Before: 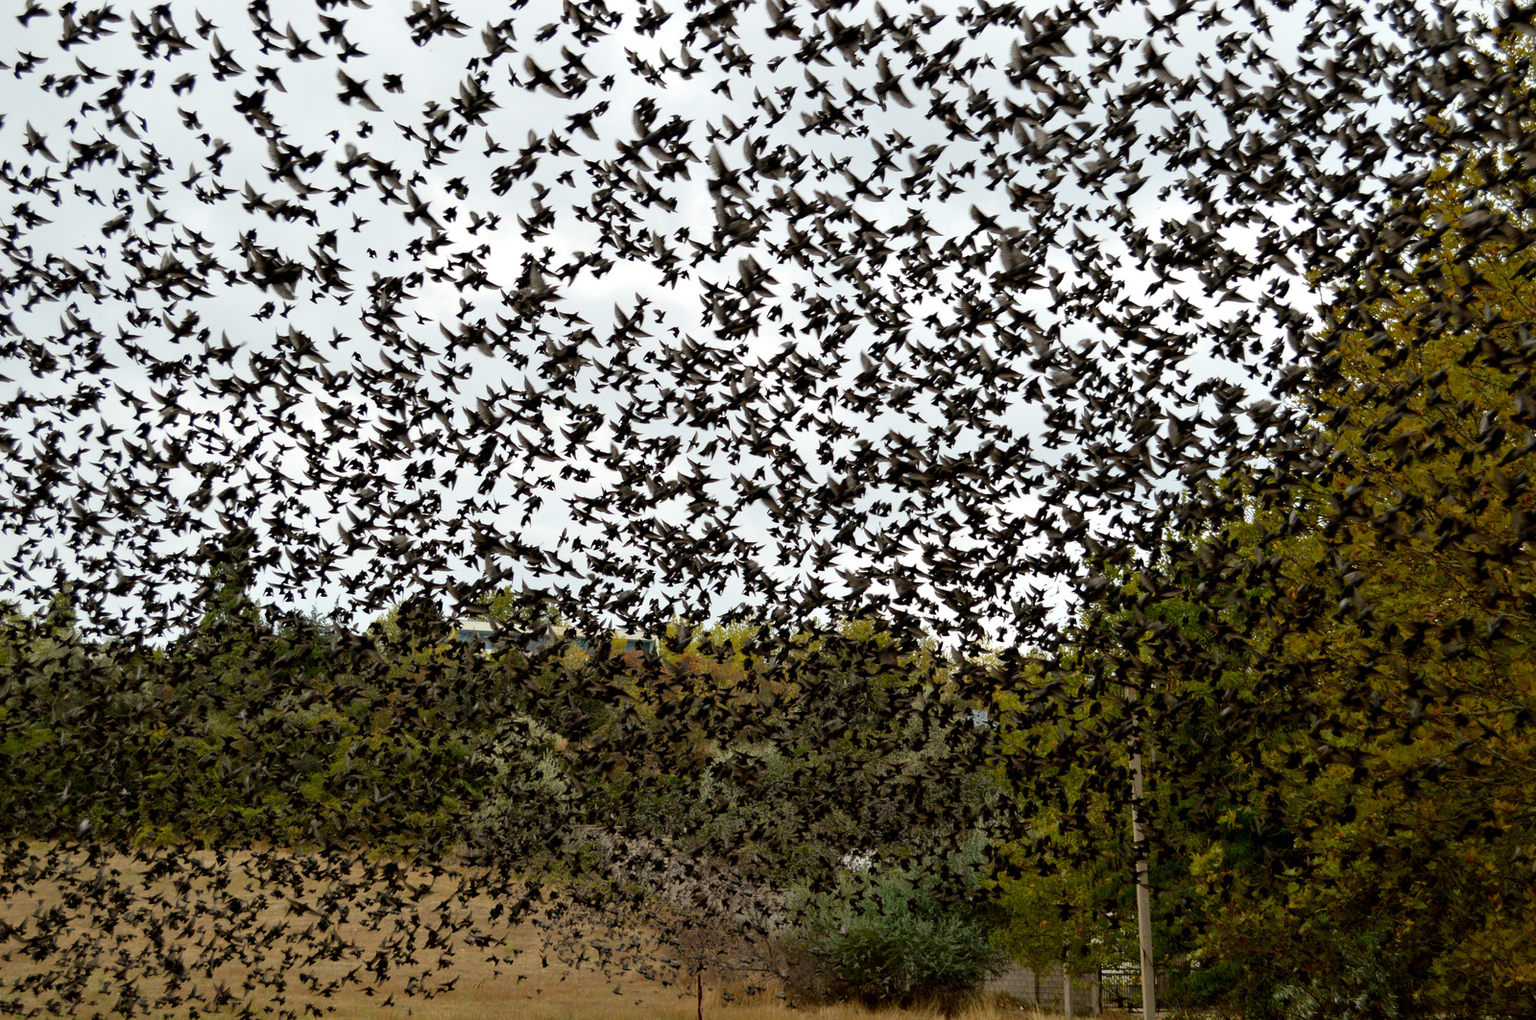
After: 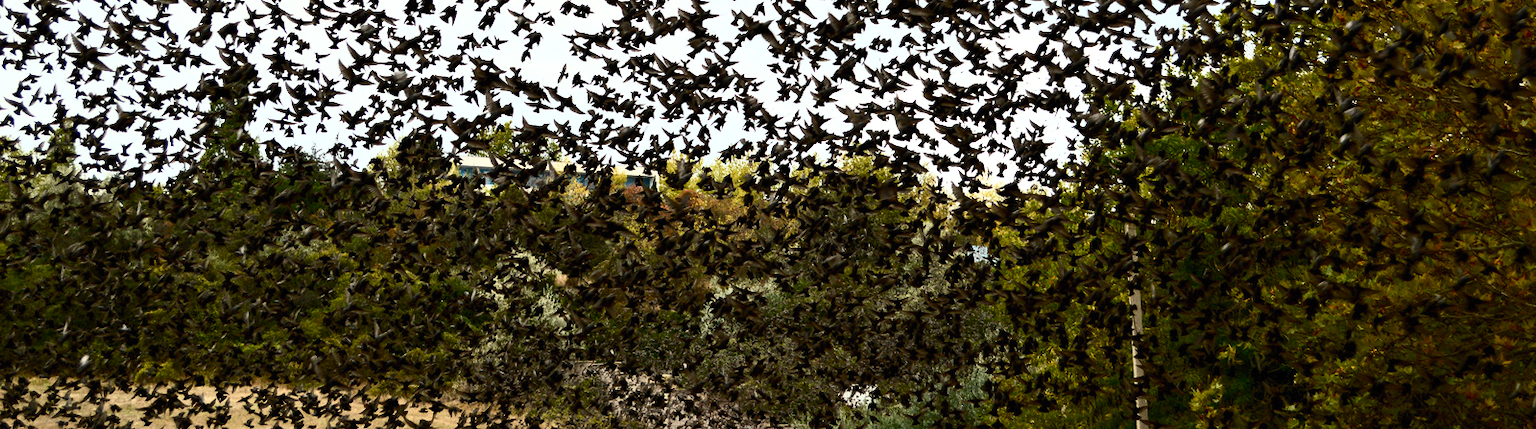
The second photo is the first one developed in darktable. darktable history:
contrast brightness saturation: contrast 0.62, brightness 0.34, saturation 0.14
crop: top 45.551%, bottom 12.262%
